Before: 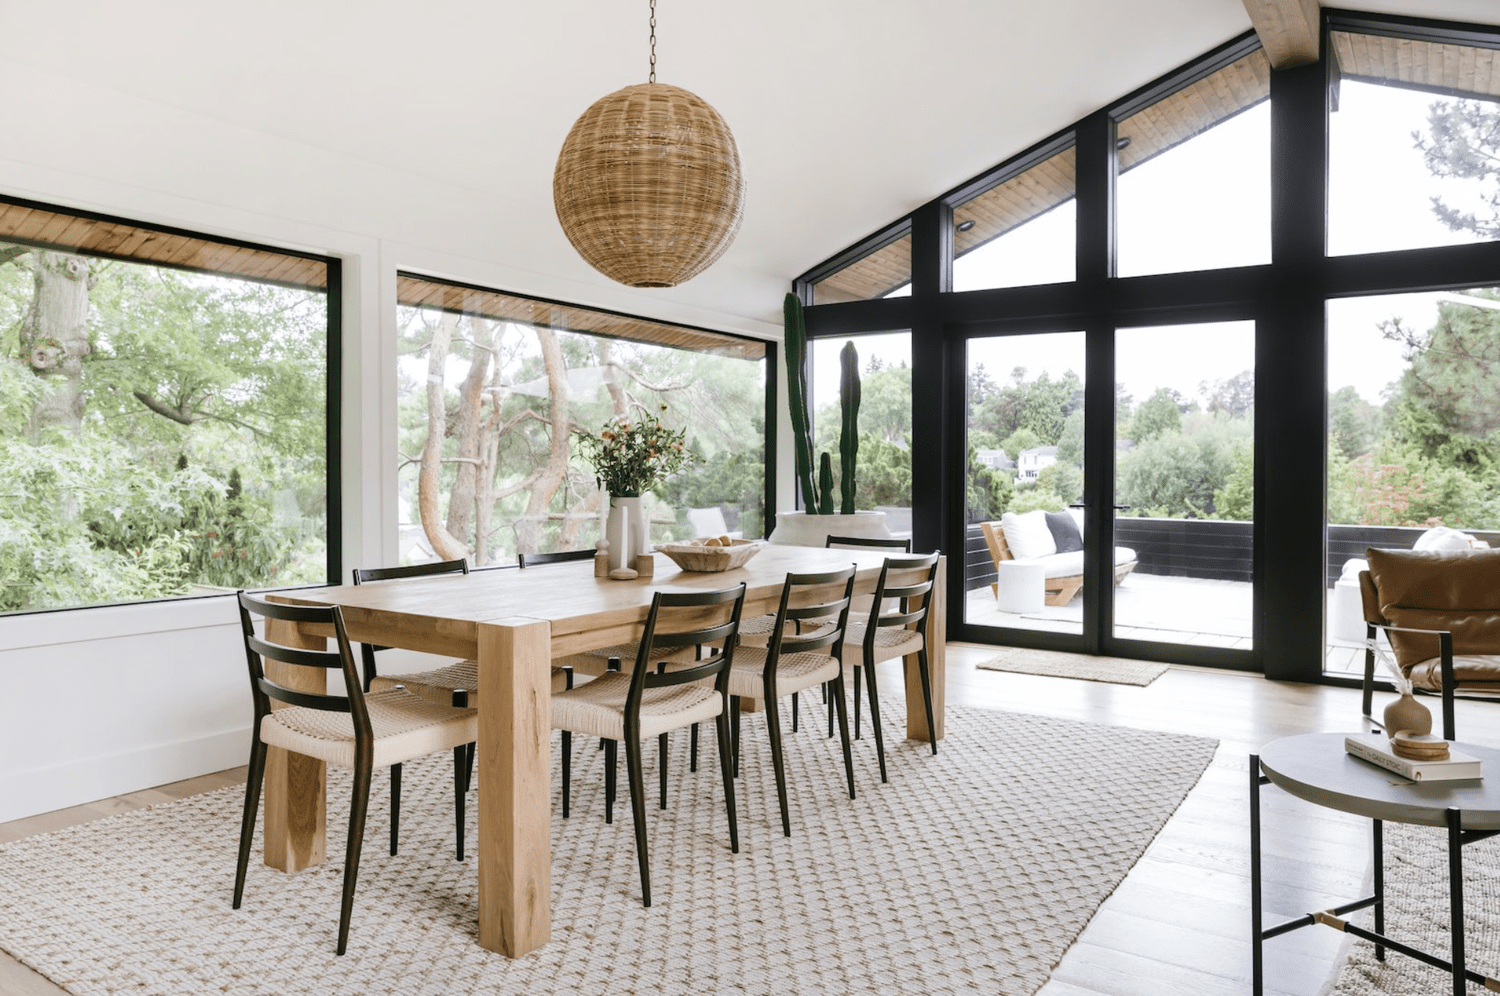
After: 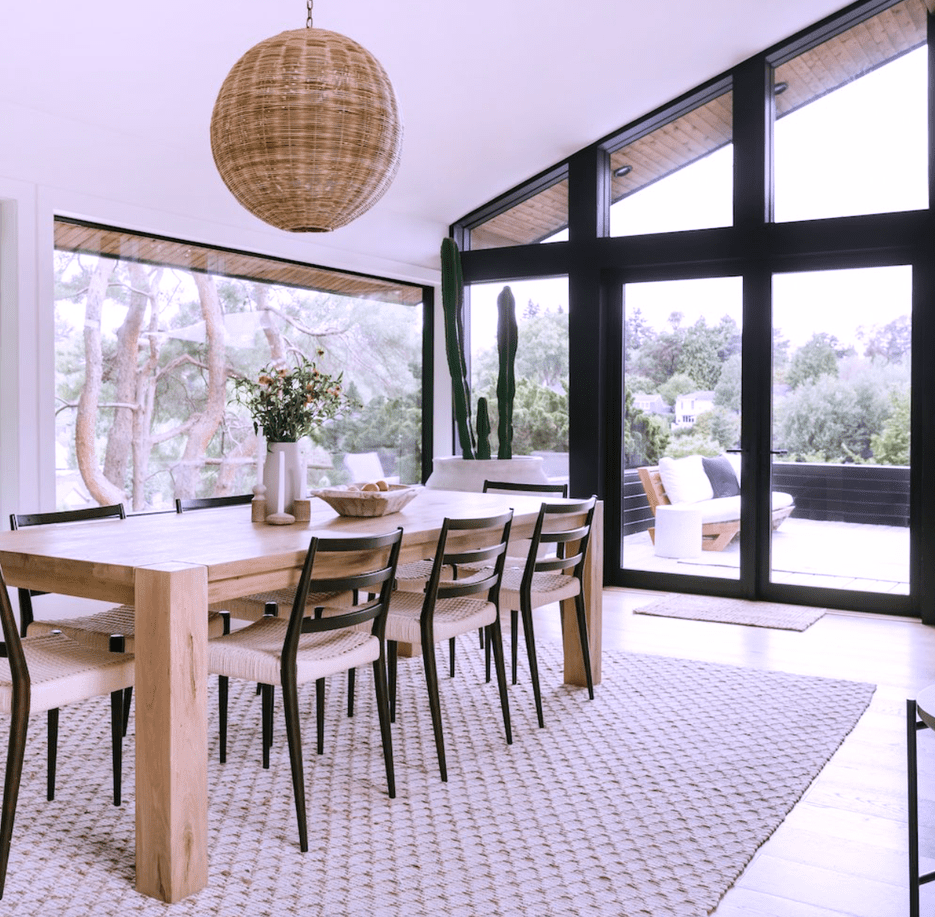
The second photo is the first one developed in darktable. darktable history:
tone equalizer: on, module defaults
crop and rotate: left 22.918%, top 5.629%, right 14.711%, bottom 2.247%
white balance: red 1.042, blue 1.17
